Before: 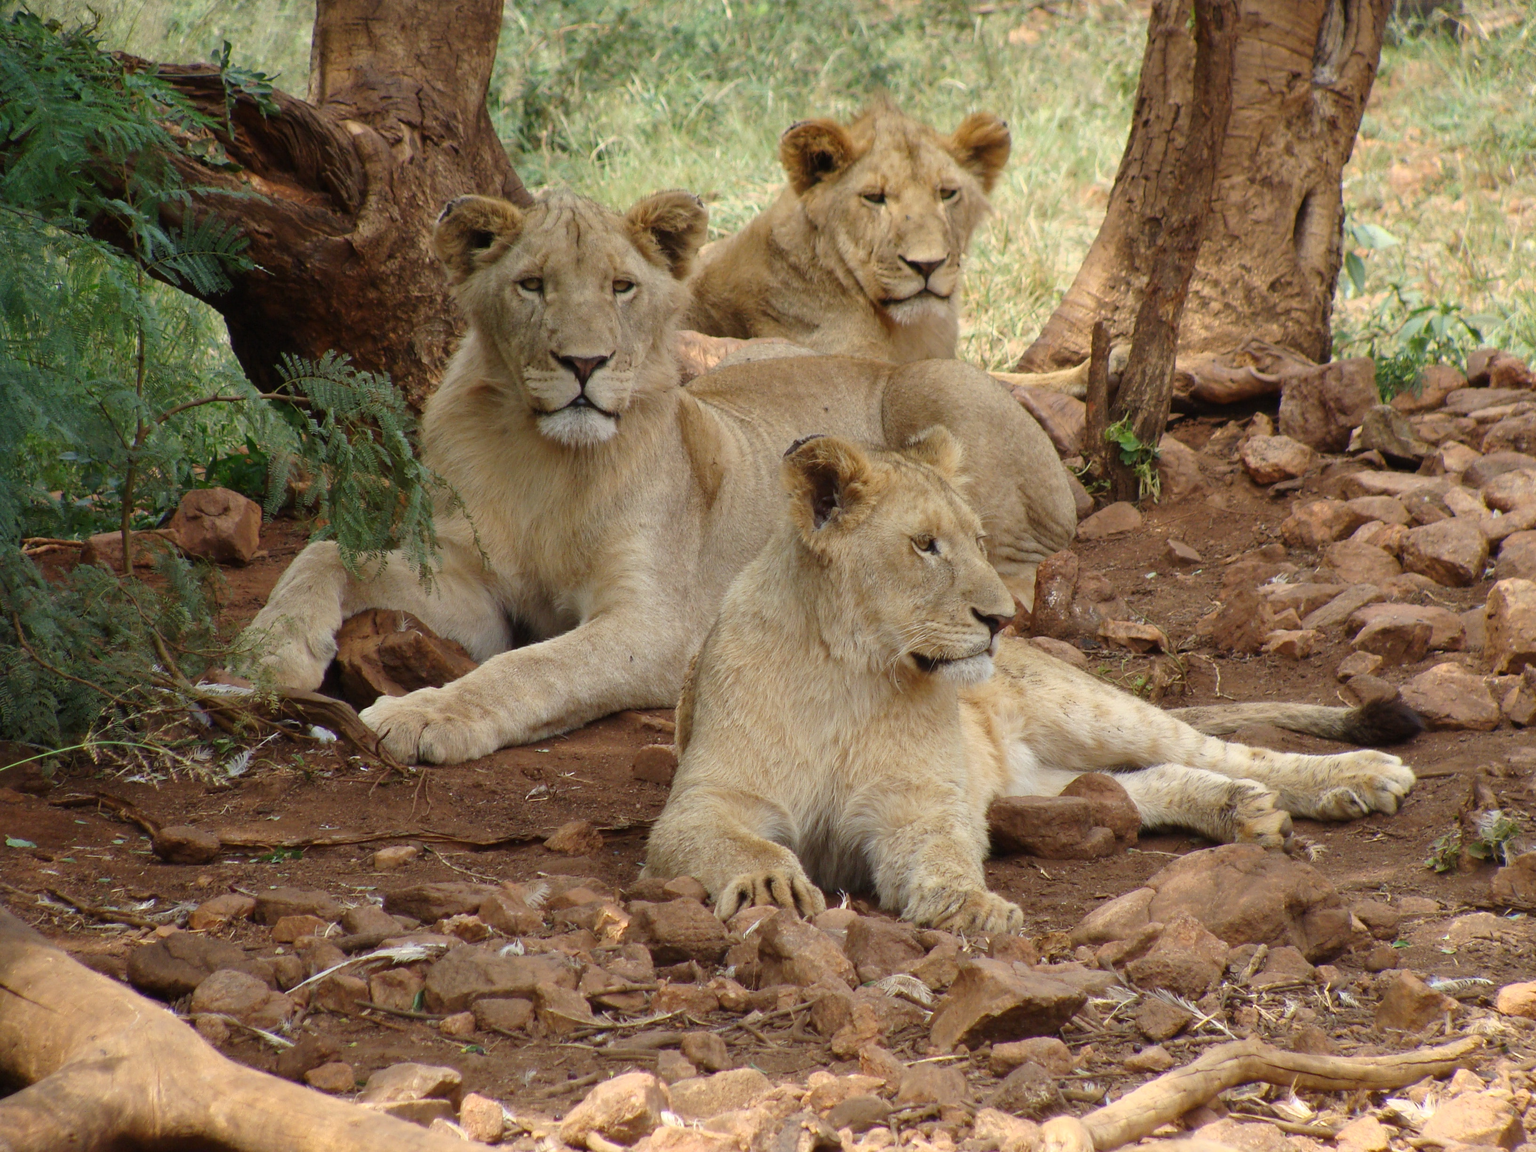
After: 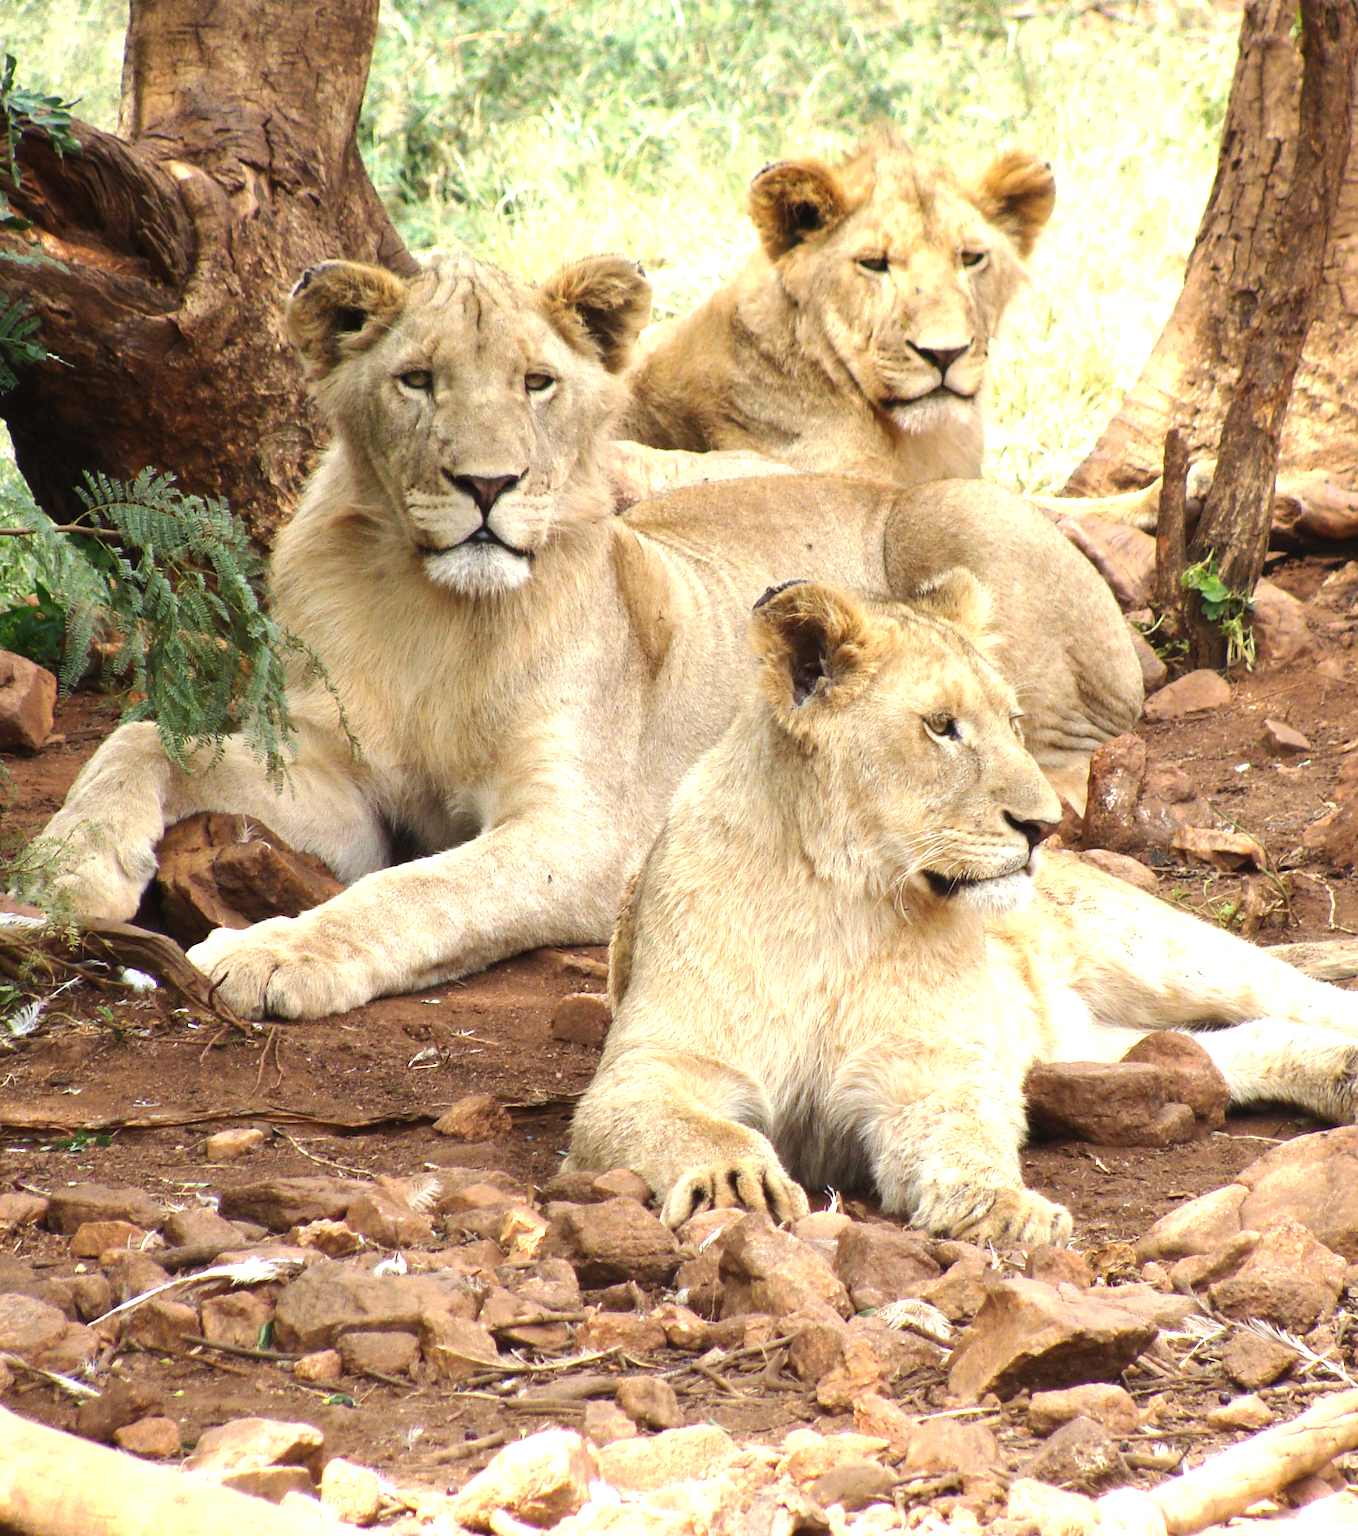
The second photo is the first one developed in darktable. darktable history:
crop and rotate: left 14.29%, right 19.356%
exposure: black level correction 0, exposure 0.947 EV, compensate highlight preservation false
tone equalizer: -8 EV -0.399 EV, -7 EV -0.357 EV, -6 EV -0.322 EV, -5 EV -0.241 EV, -3 EV 0.214 EV, -2 EV 0.336 EV, -1 EV 0.399 EV, +0 EV 0.424 EV, edges refinement/feathering 500, mask exposure compensation -1.57 EV, preserve details no
